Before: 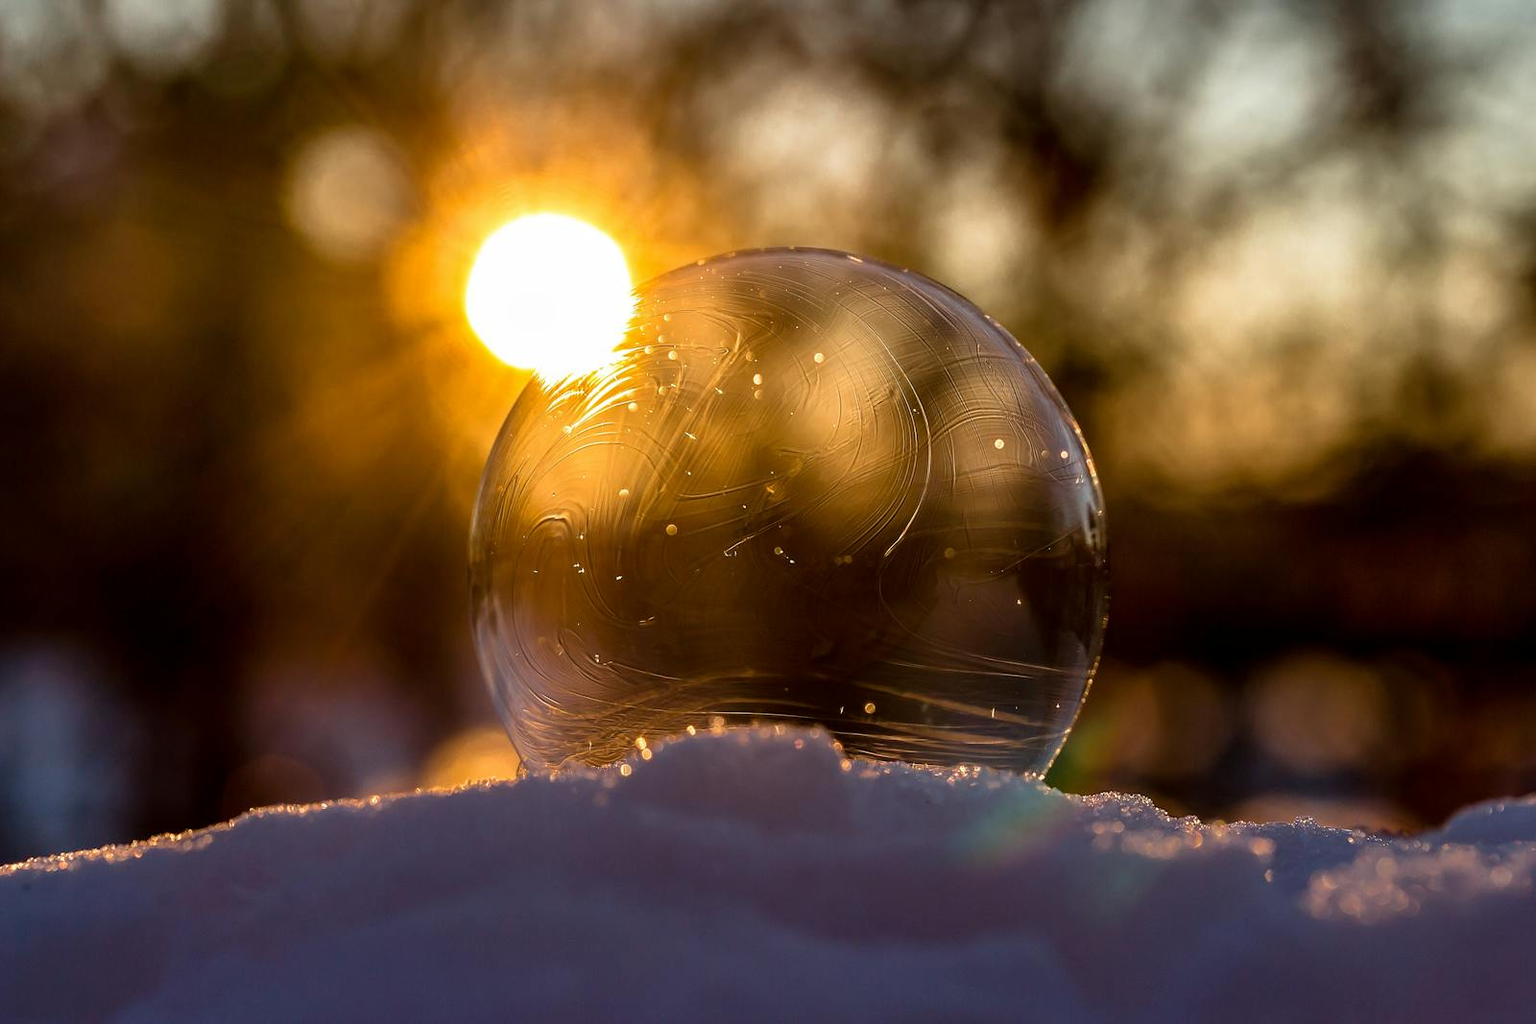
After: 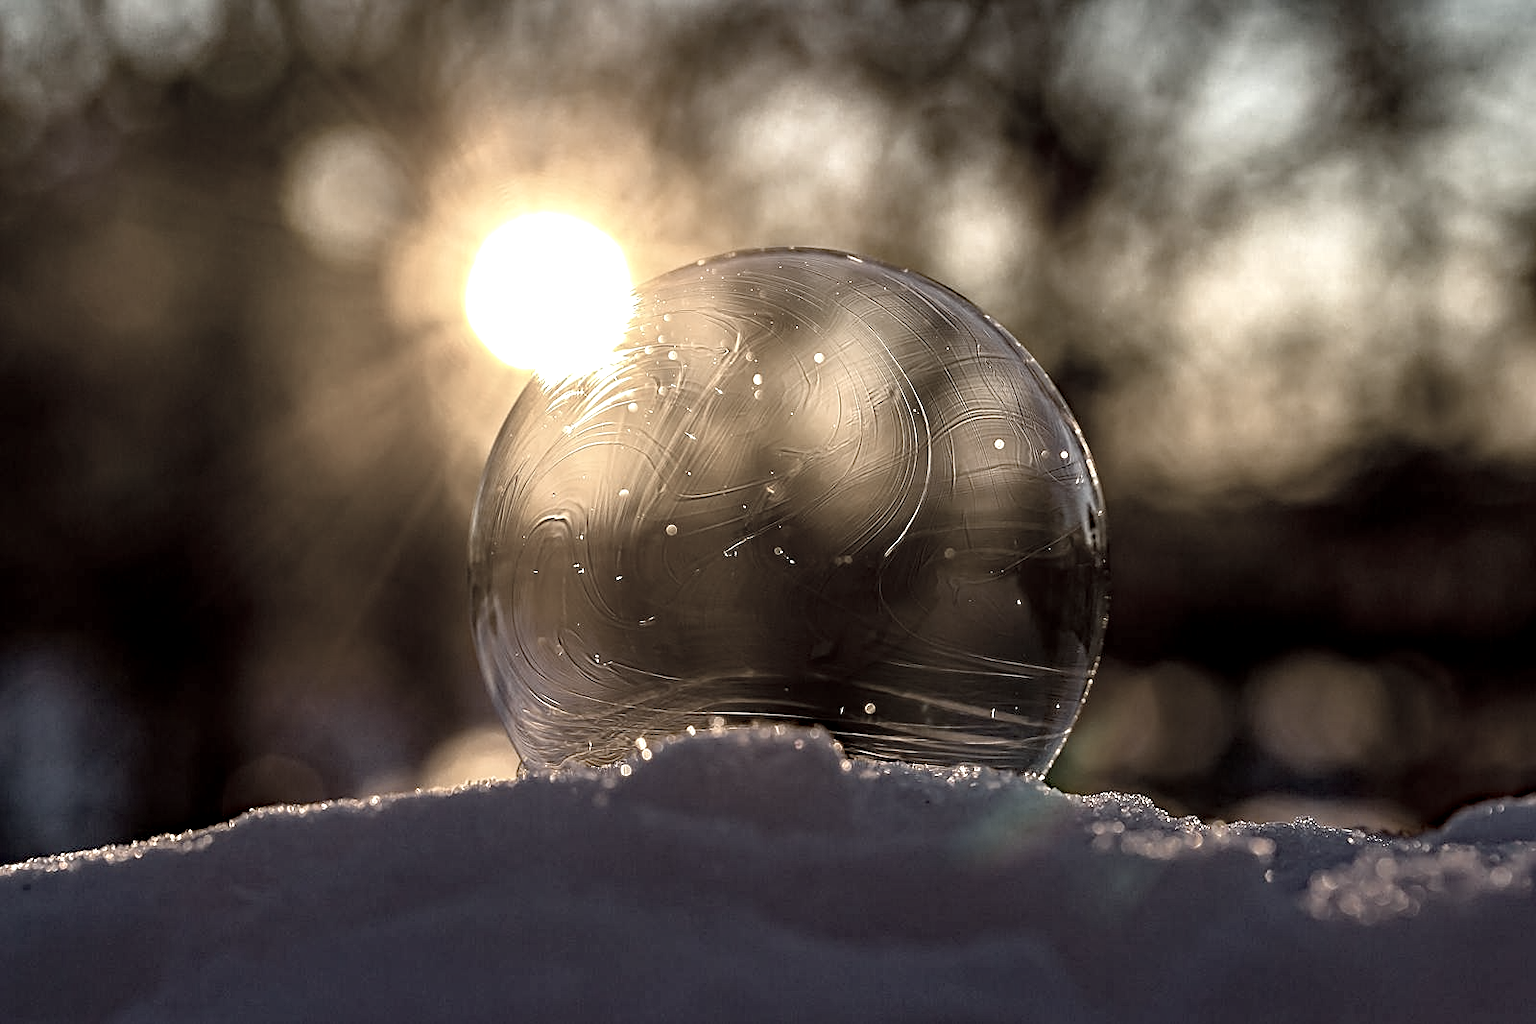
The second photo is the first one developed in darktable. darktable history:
exposure: black level correction 0.001, exposure 0.499 EV, compensate highlight preservation false
sharpen: on, module defaults
haze removal: strength 0.521, distance 0.918, compatibility mode true, adaptive false
color correction: highlights b* -0.059, saturation 0.282
